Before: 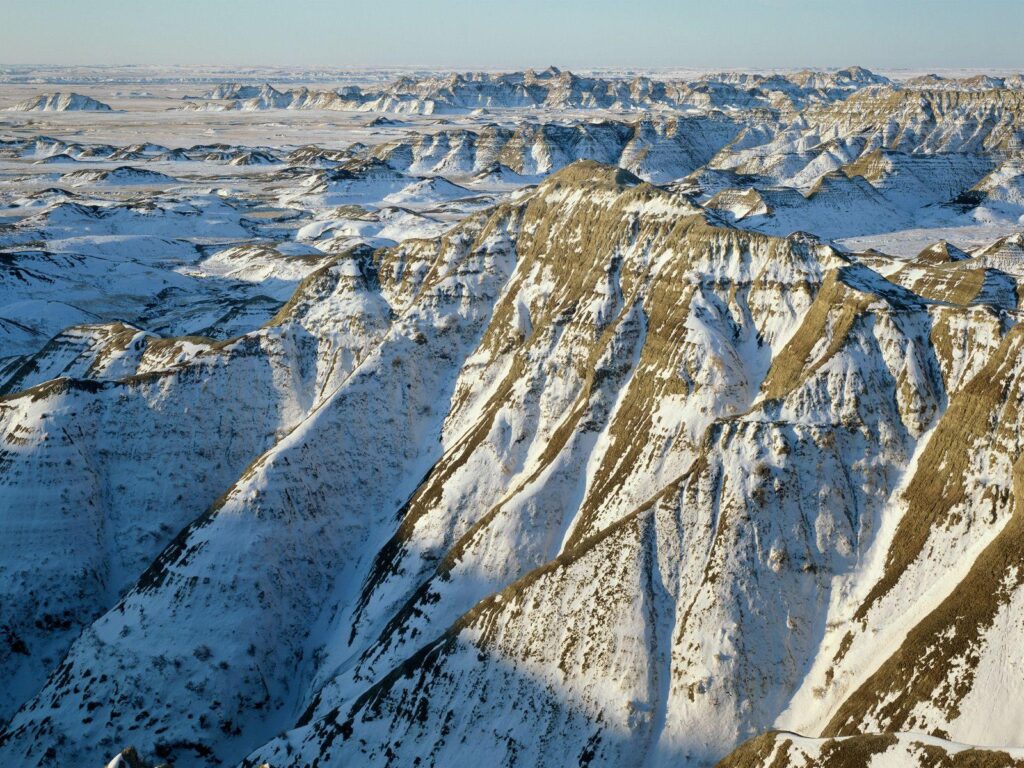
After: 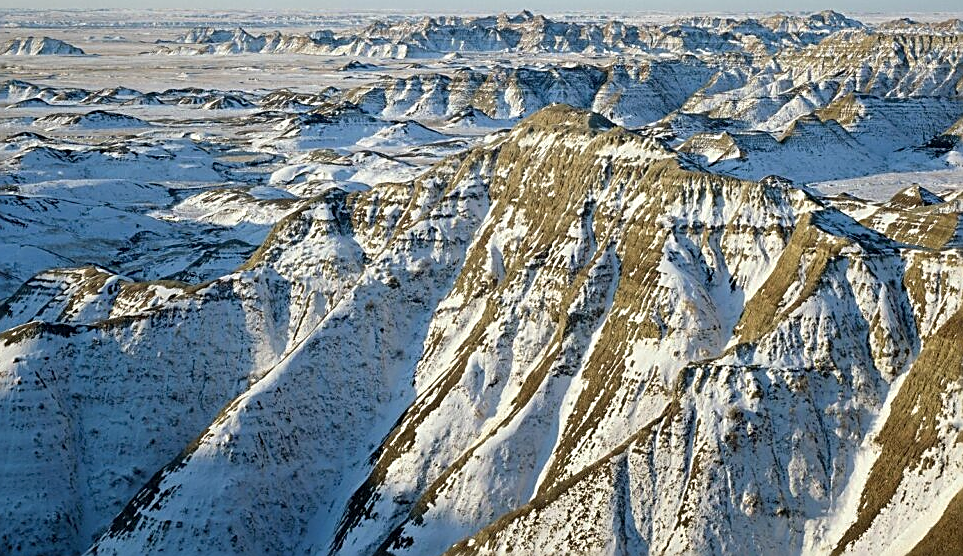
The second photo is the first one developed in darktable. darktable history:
tone equalizer: on, module defaults
sharpen: amount 0.888
crop: left 2.688%, top 7.376%, right 3.214%, bottom 20.173%
